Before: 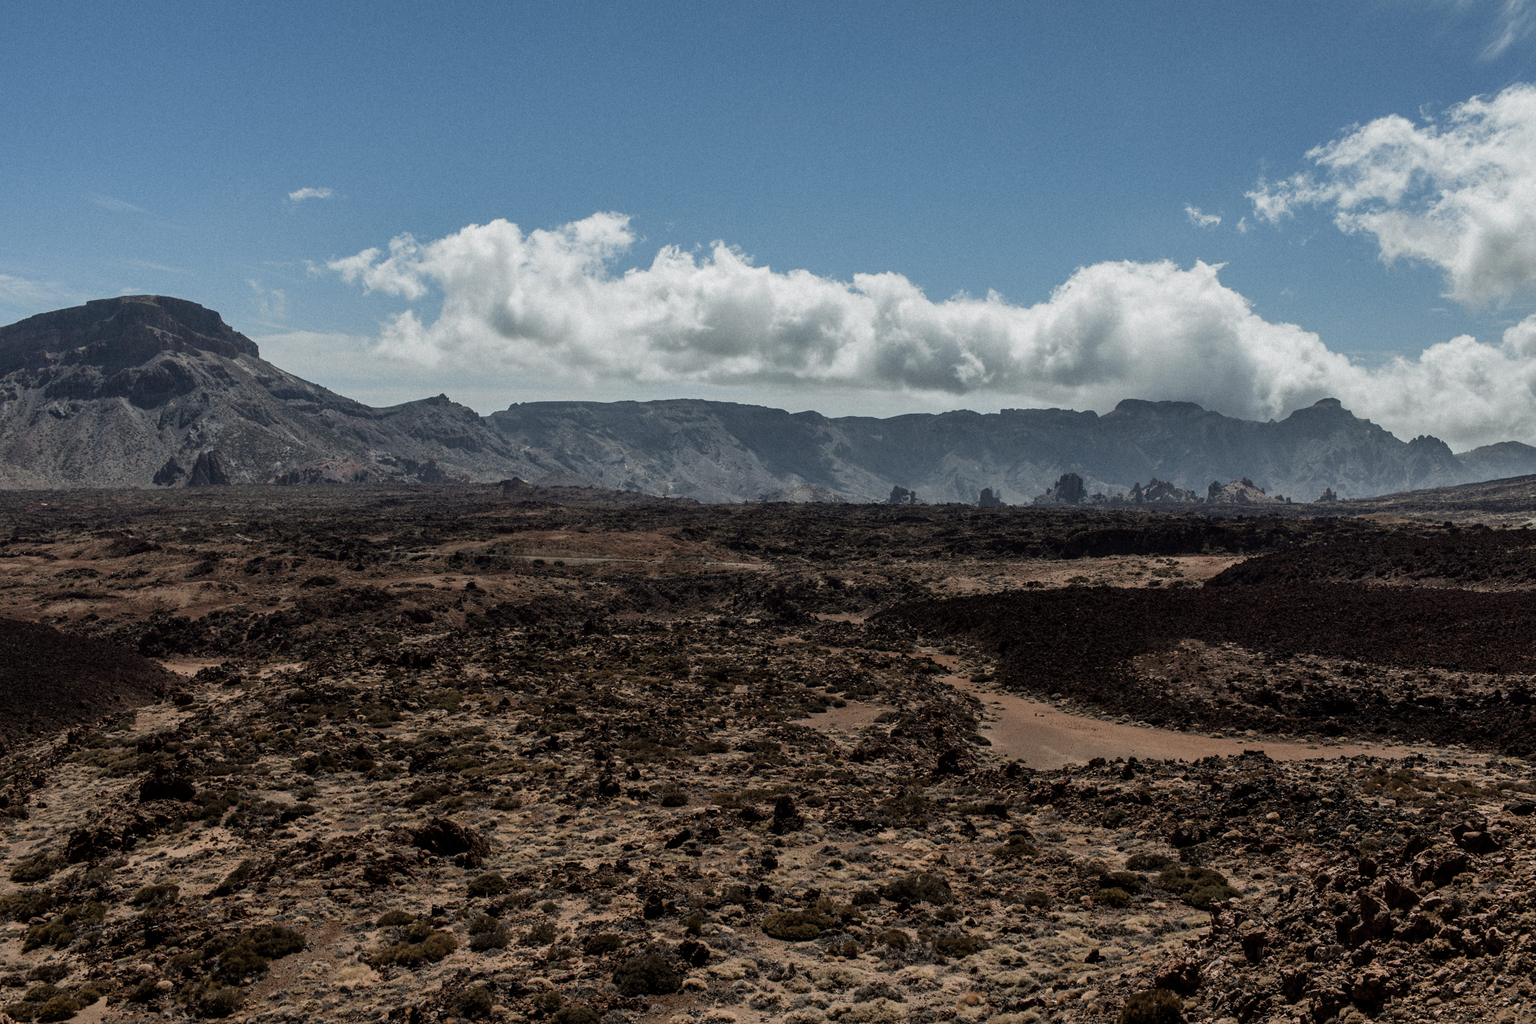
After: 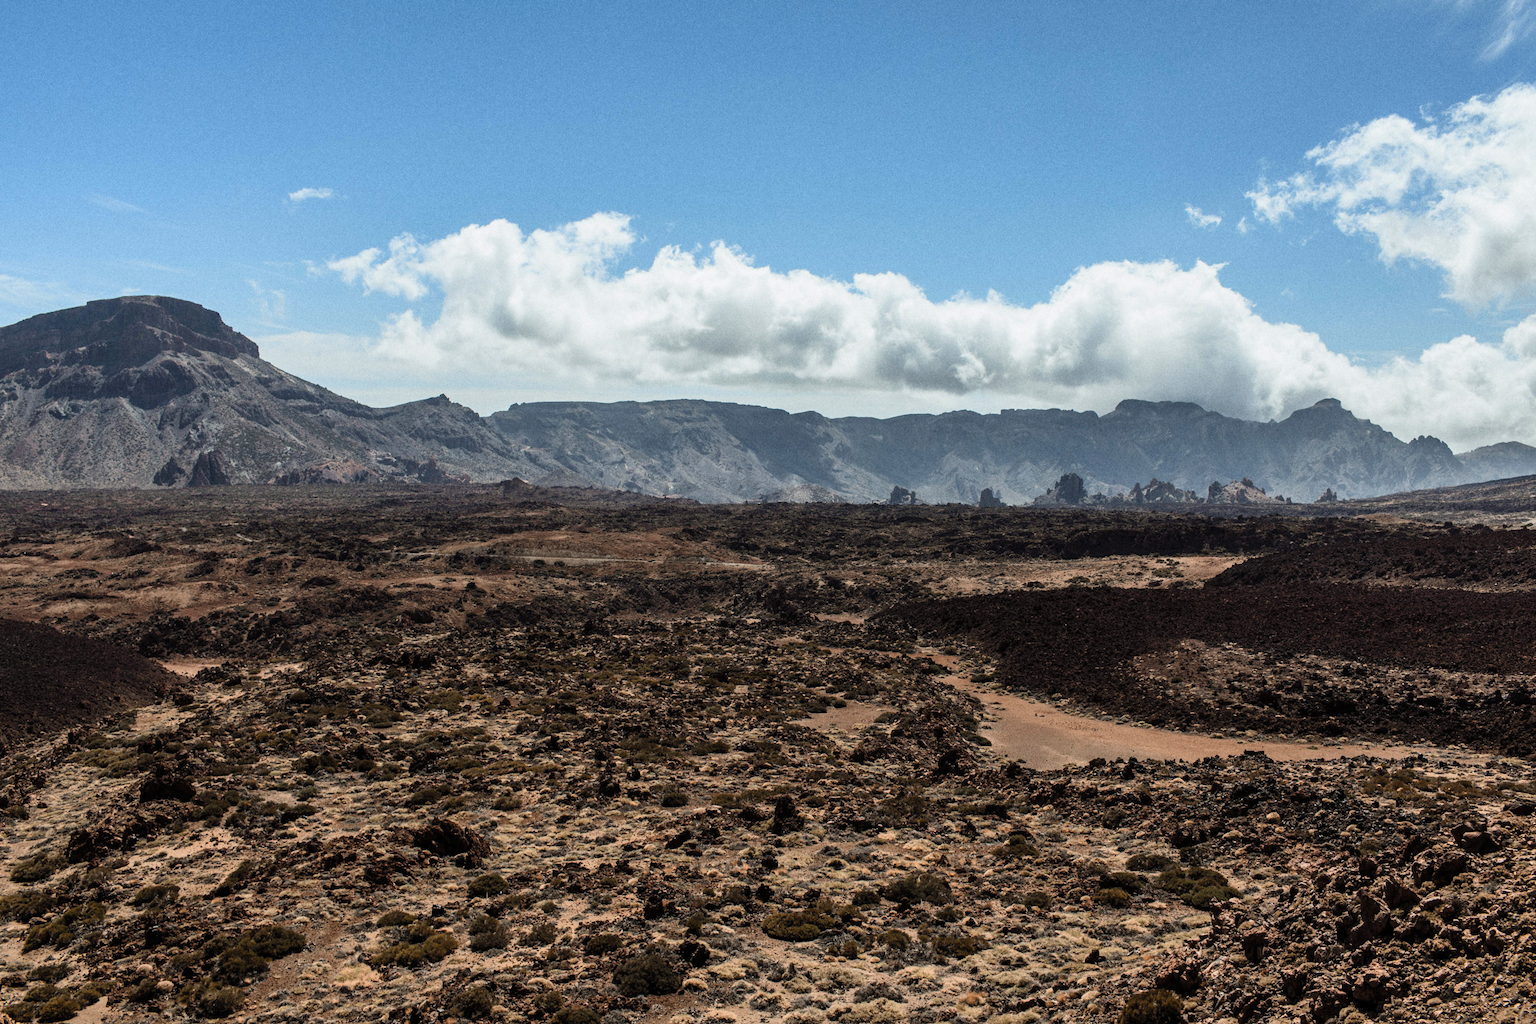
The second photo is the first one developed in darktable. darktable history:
contrast brightness saturation: contrast 0.237, brightness 0.245, saturation 0.375
